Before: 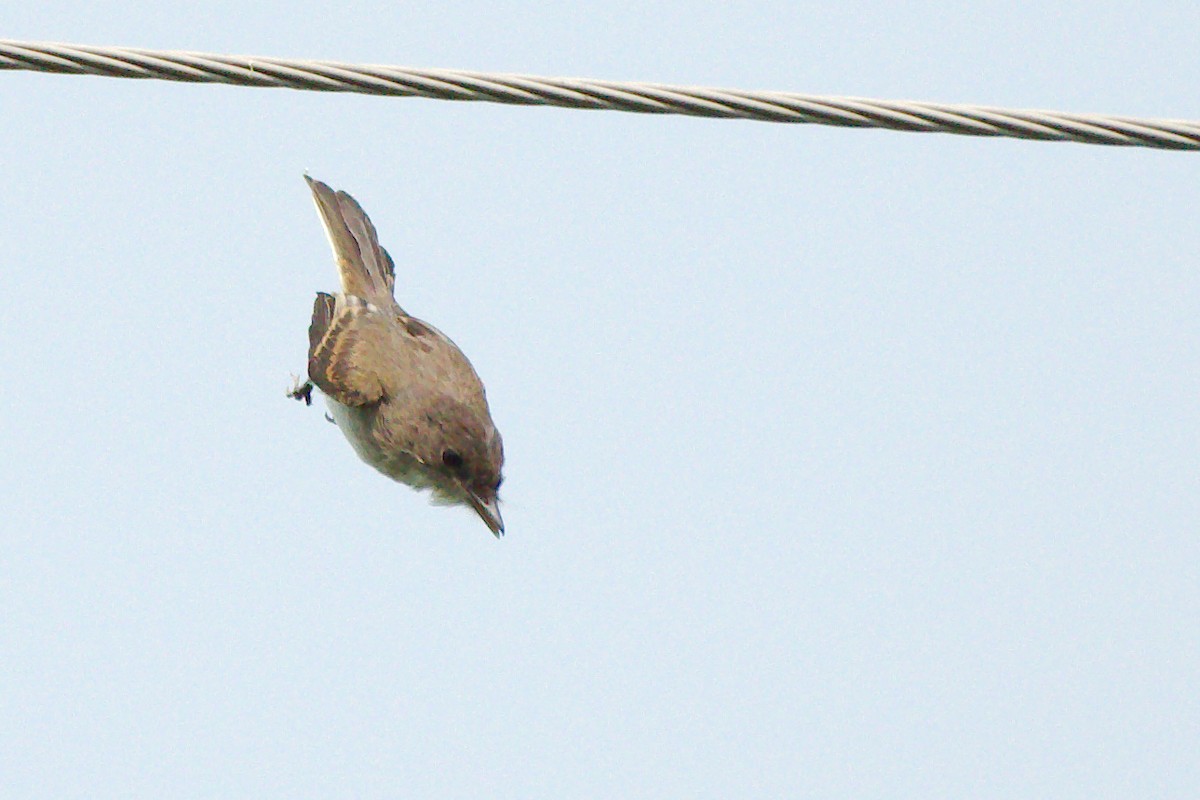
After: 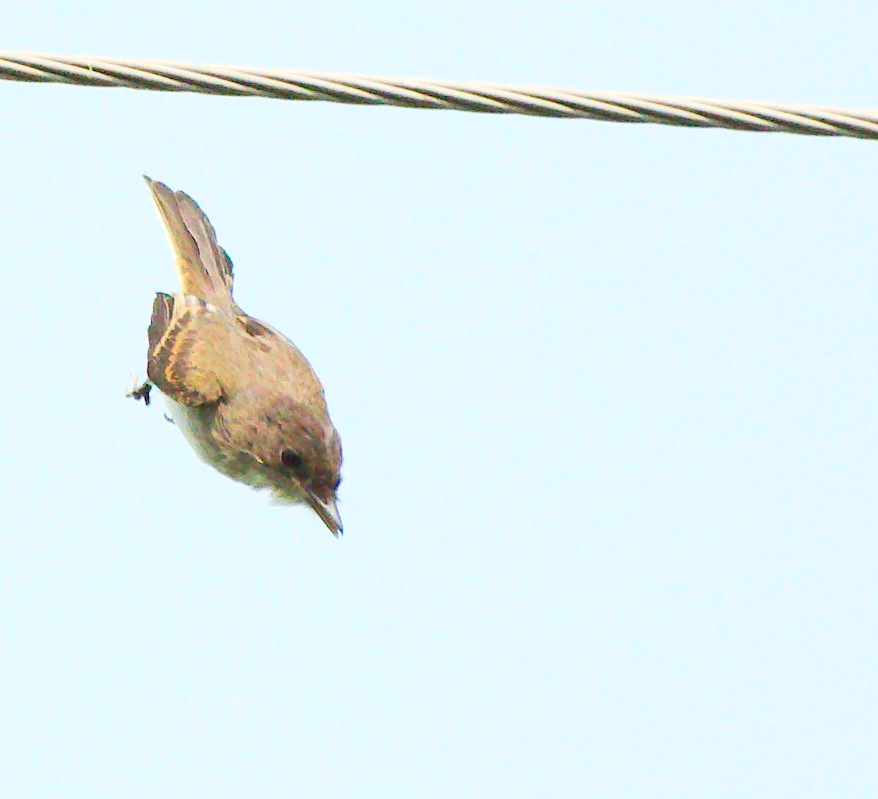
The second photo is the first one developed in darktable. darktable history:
contrast brightness saturation: contrast 0.24, brightness 0.26, saturation 0.39
crop: left 13.443%, right 13.31%
